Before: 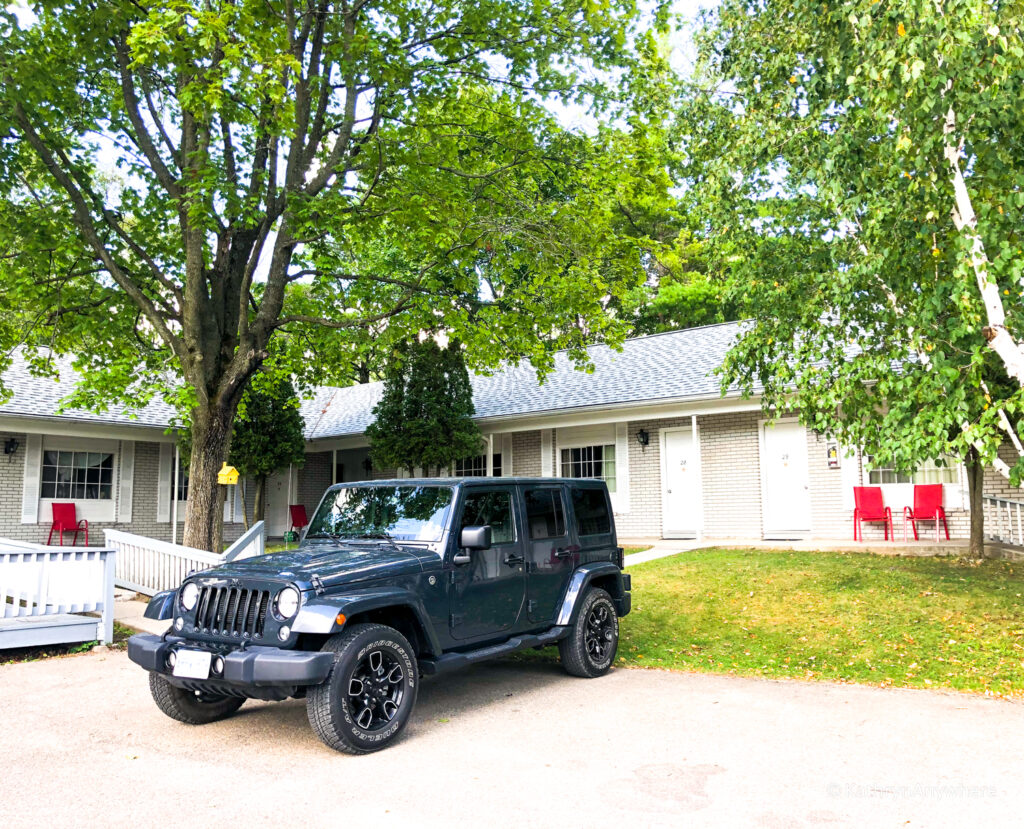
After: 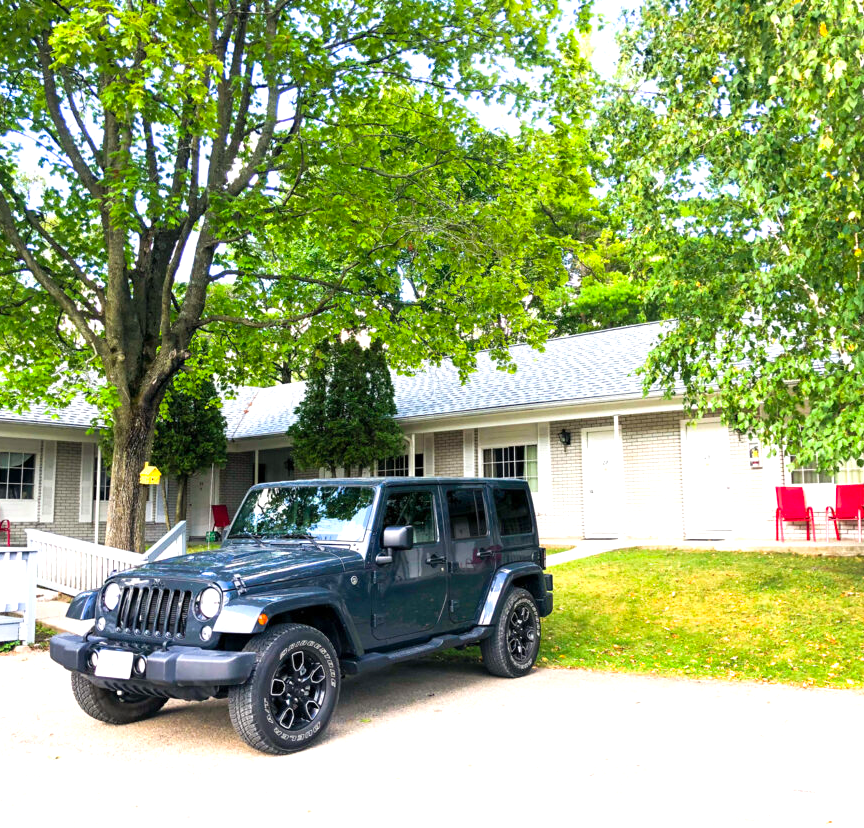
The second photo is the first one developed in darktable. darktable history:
contrast brightness saturation: saturation 0.132
crop: left 7.71%, right 7.829%
exposure: exposure 0.371 EV, compensate exposure bias true, compensate highlight preservation false
